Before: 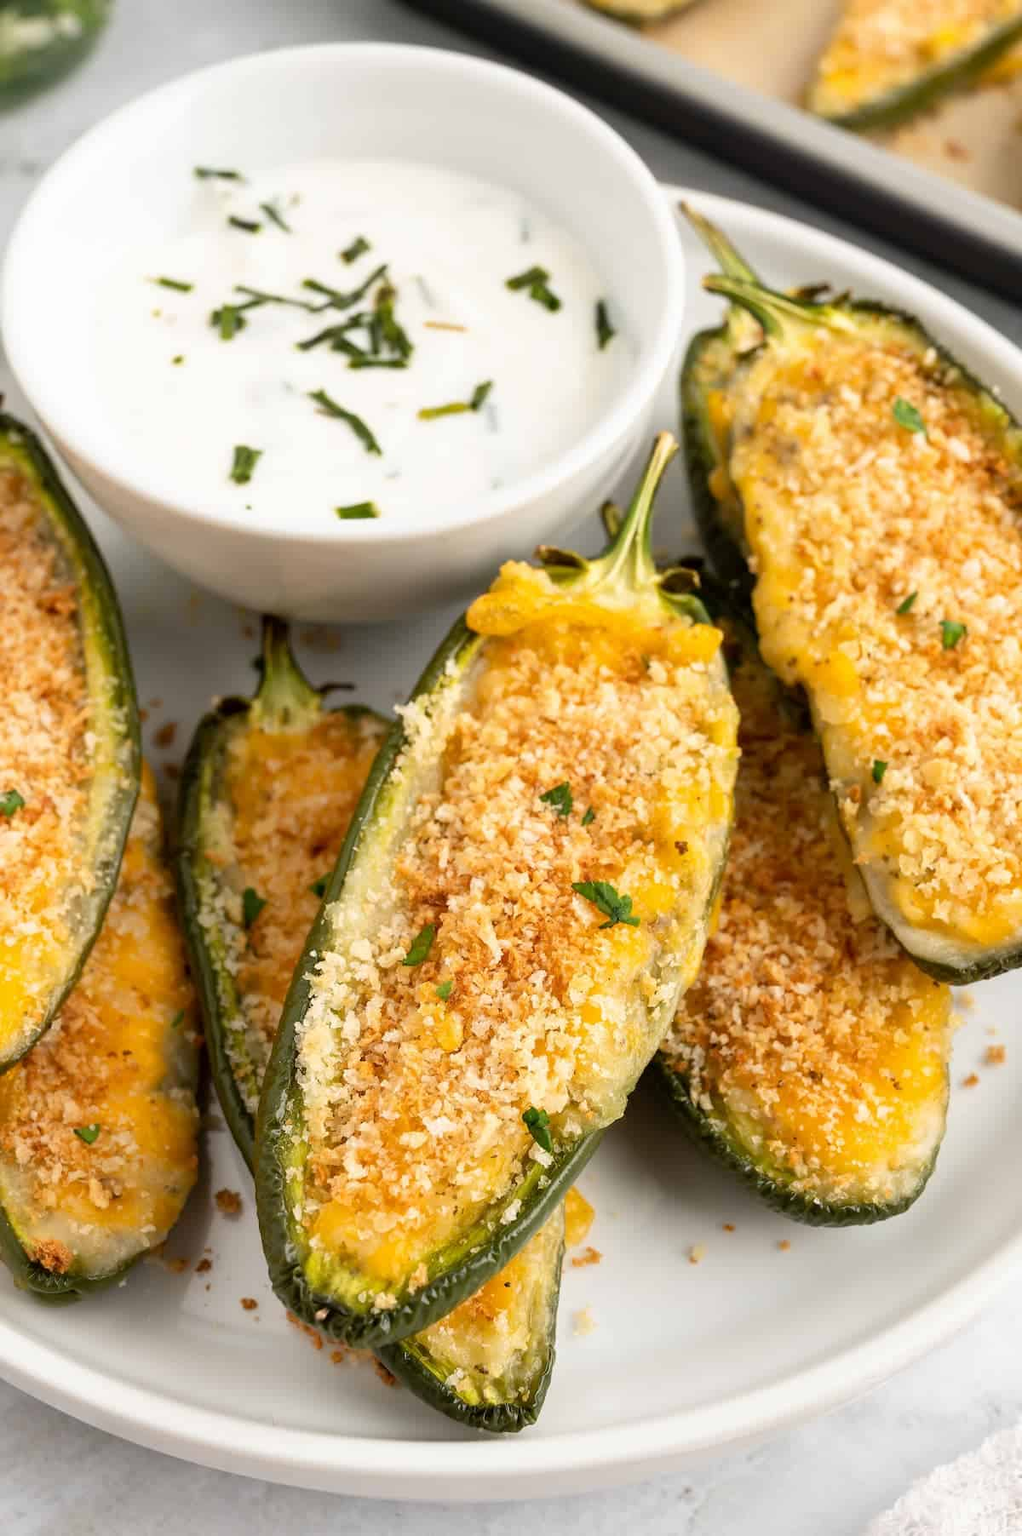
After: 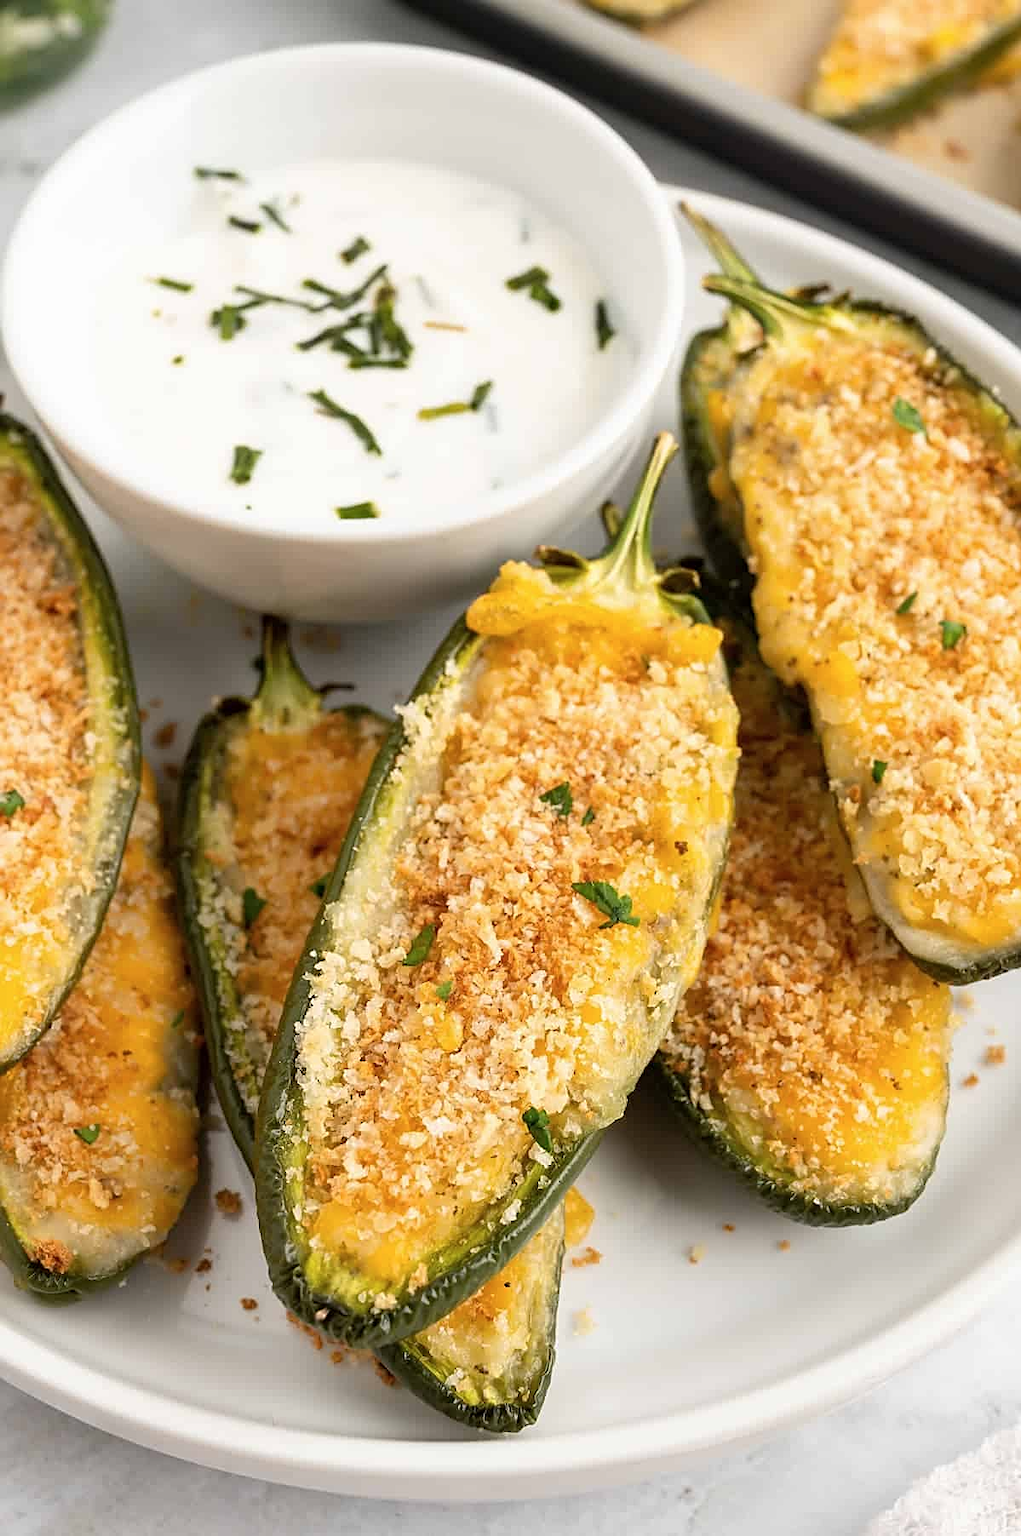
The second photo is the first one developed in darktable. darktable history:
contrast brightness saturation: saturation -0.053
sharpen: on, module defaults
